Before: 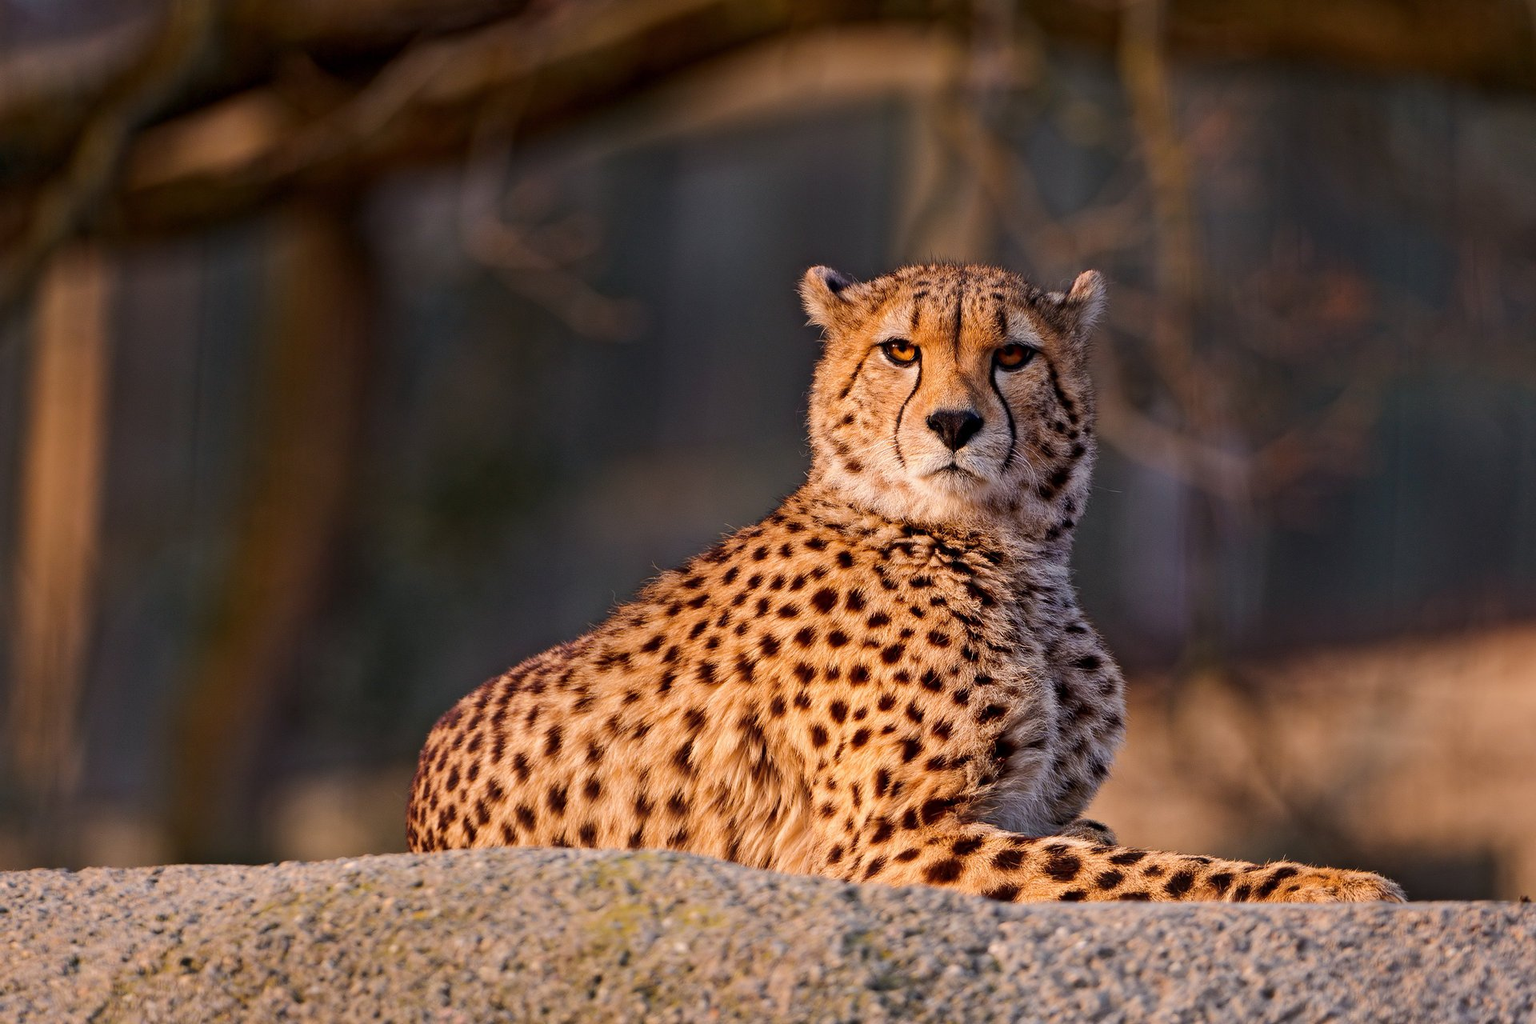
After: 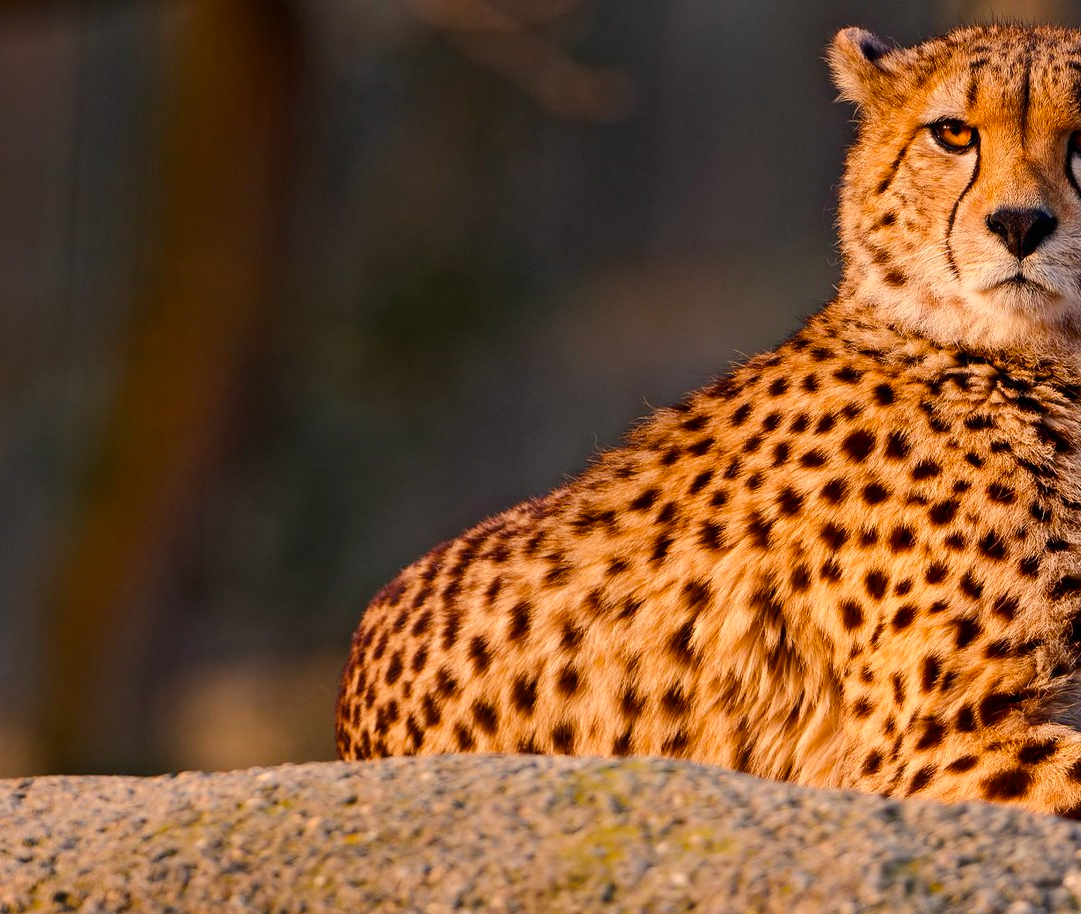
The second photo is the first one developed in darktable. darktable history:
bloom: size 15%, threshold 97%, strength 7%
white balance: red 1.045, blue 0.932
color balance rgb: linear chroma grading › shadows -8%, linear chroma grading › global chroma 10%, perceptual saturation grading › global saturation 2%, perceptual saturation grading › highlights -2%, perceptual saturation grading › mid-tones 4%, perceptual saturation grading › shadows 8%, perceptual brilliance grading › global brilliance 2%, perceptual brilliance grading › highlights -4%, global vibrance 16%, saturation formula JzAzBz (2021)
crop: left 8.966%, top 23.852%, right 34.699%, bottom 4.703%
